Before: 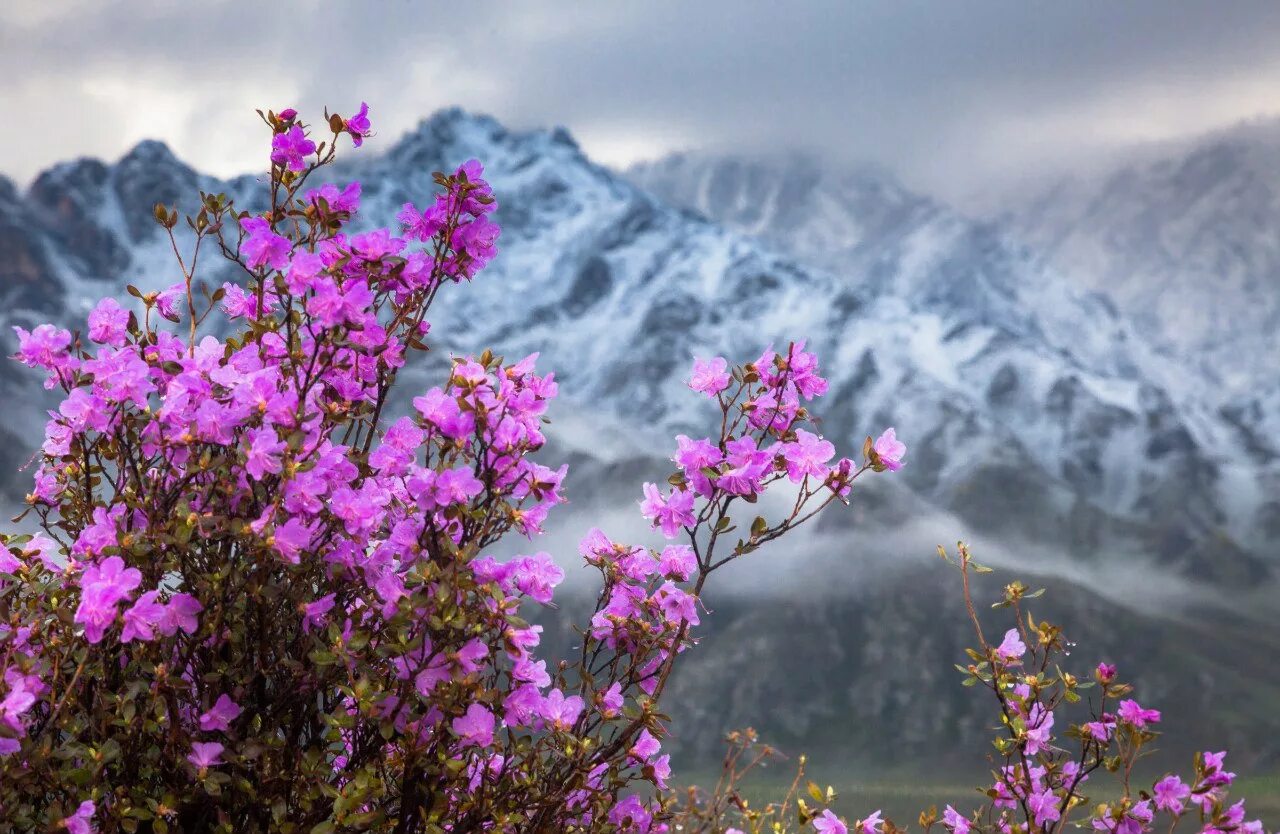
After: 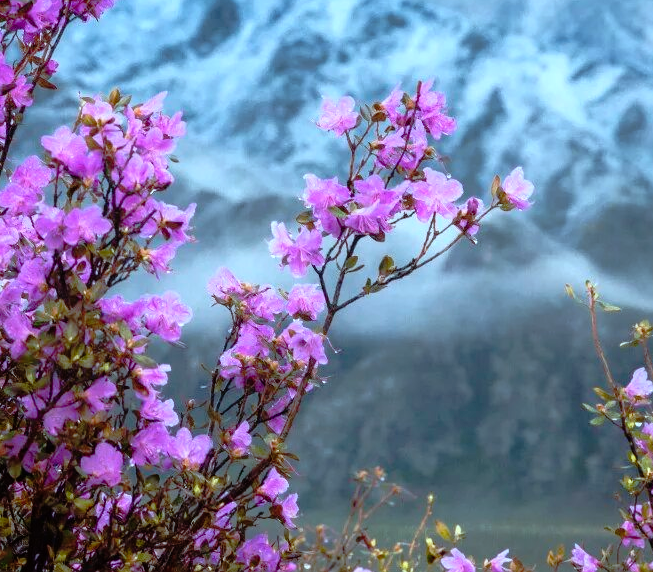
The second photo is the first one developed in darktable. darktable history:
crop and rotate: left 29.128%, top 31.378%, right 19.822%
exposure: exposure 0.201 EV, compensate exposure bias true, compensate highlight preservation false
color correction: highlights a* -11.33, highlights b* -14.99
tone curve: curves: ch0 [(0, 0) (0.126, 0.061) (0.362, 0.382) (0.498, 0.498) (0.706, 0.712) (1, 1)]; ch1 [(0, 0) (0.5, 0.522) (0.55, 0.586) (1, 1)]; ch2 [(0, 0) (0.44, 0.424) (0.5, 0.482) (0.537, 0.538) (1, 1)], preserve colors none
tone equalizer: on, module defaults
